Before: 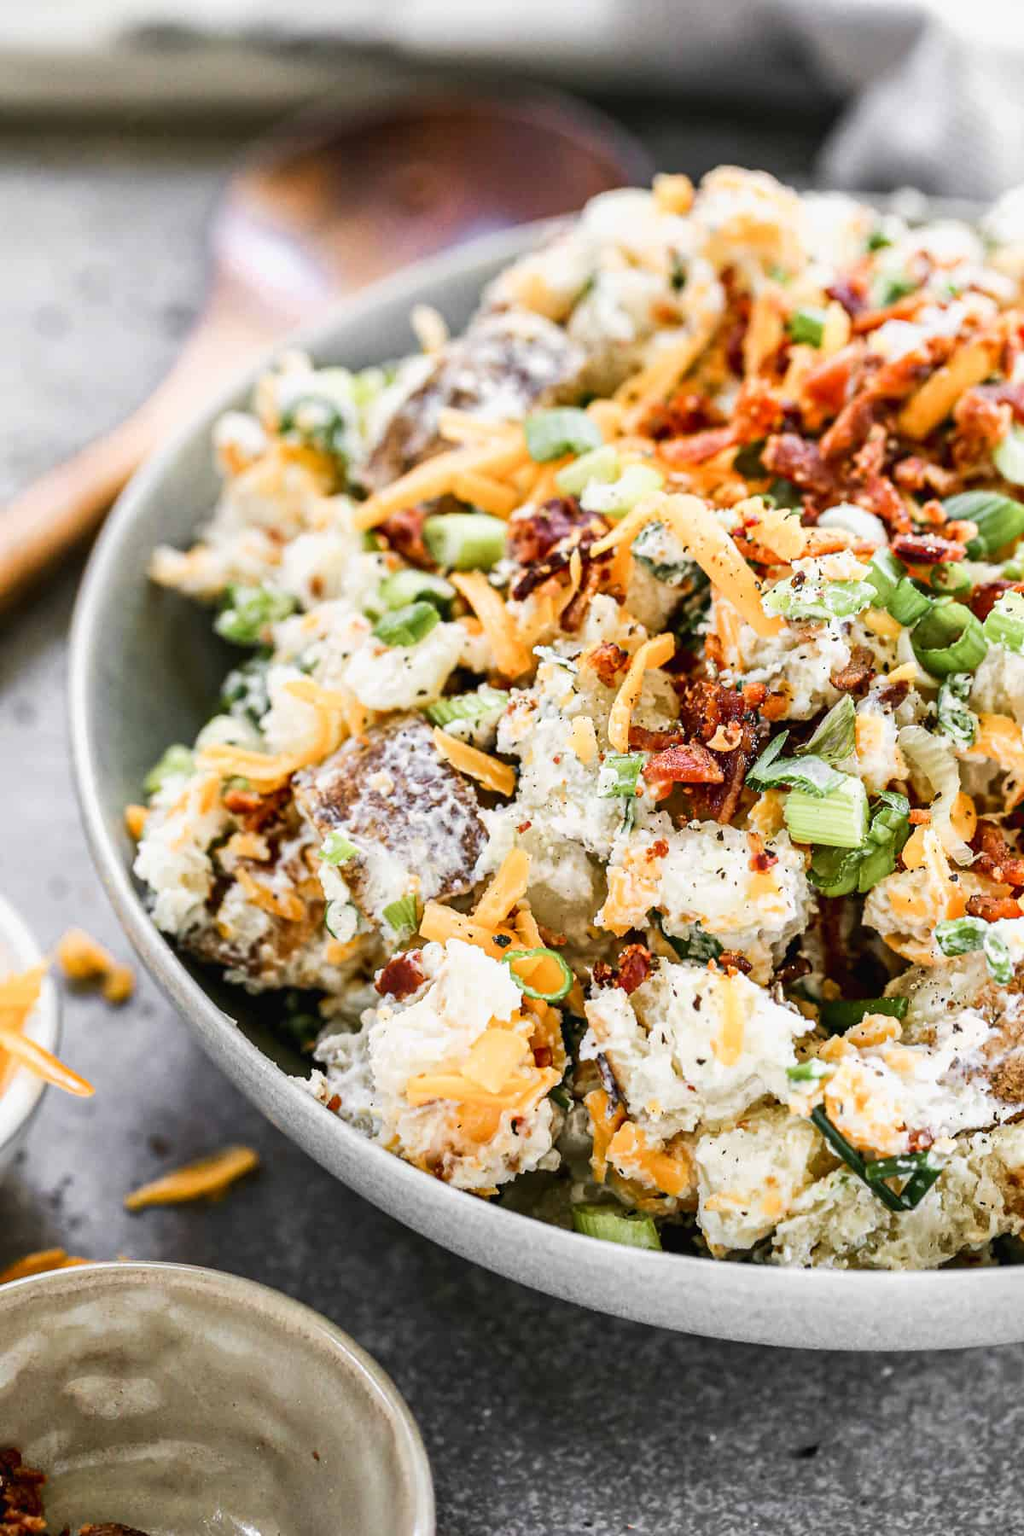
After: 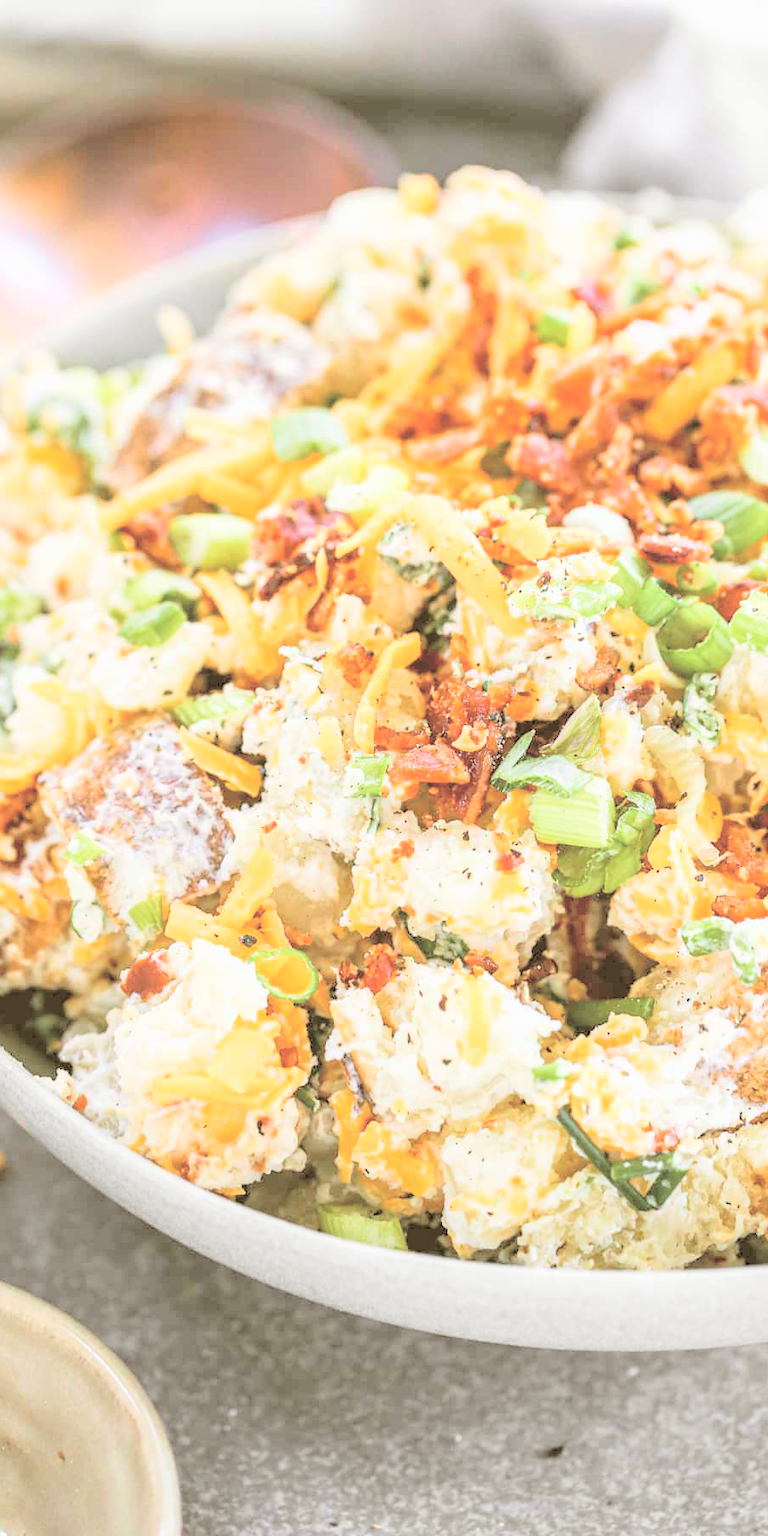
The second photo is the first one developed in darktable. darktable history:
color correction: highlights a* -0.448, highlights b* 0.177, shadows a* 4.38, shadows b* 20.18
crop and rotate: left 24.879%
contrast brightness saturation: brightness 0.984
